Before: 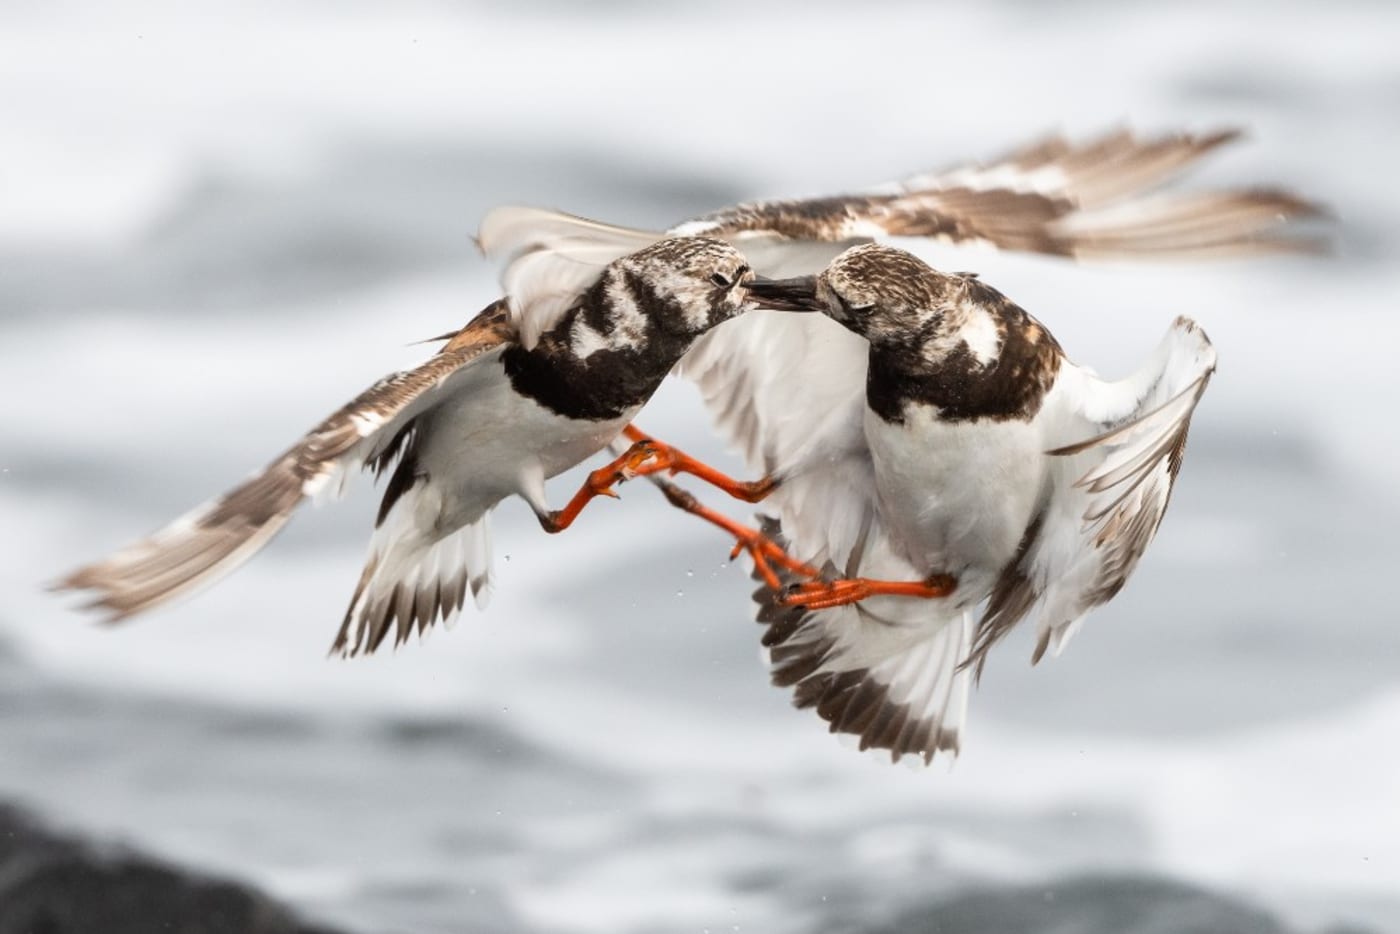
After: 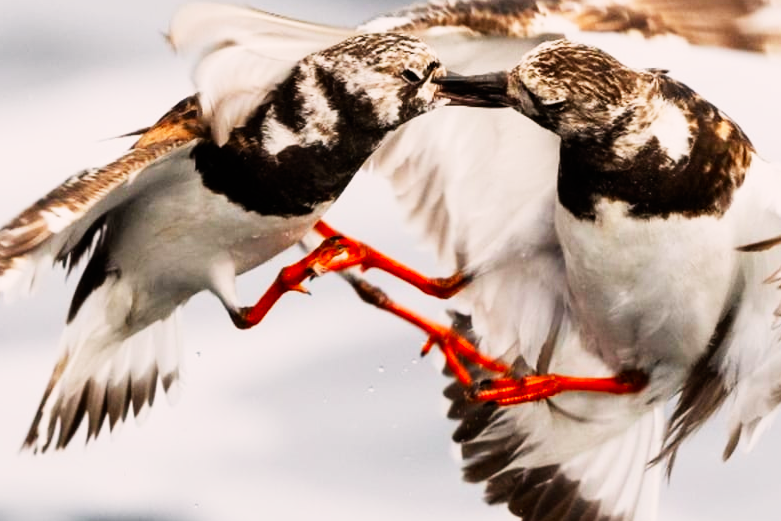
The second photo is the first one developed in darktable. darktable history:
crop and rotate: left 22.13%, top 22.054%, right 22.026%, bottom 22.102%
color correction: highlights a* 3.22, highlights b* 1.93, saturation 1.19
sigmoid: contrast 1.93, skew 0.29, preserve hue 0%
exposure: compensate highlight preservation false
